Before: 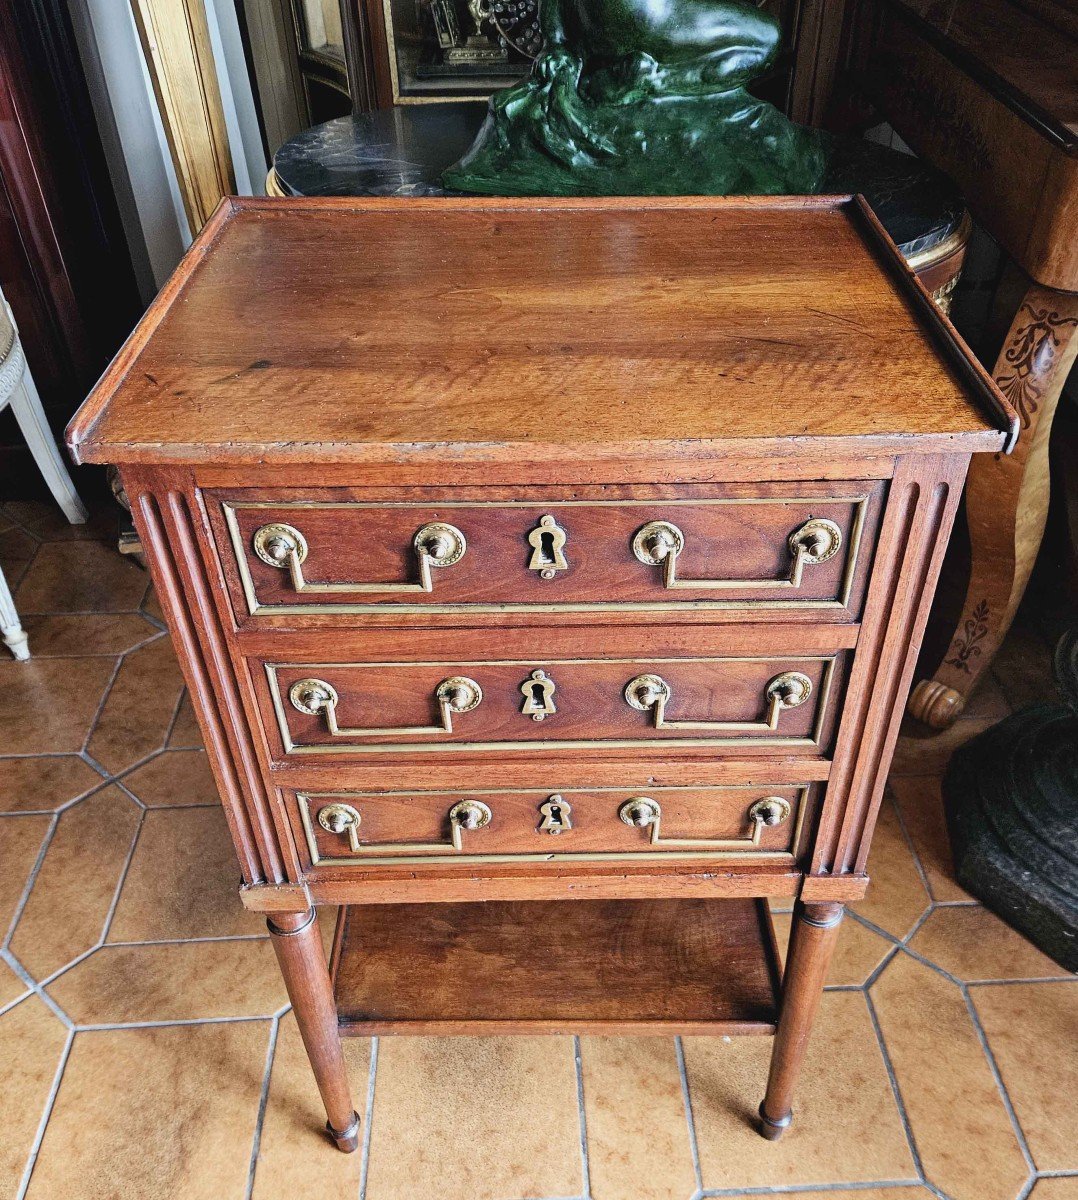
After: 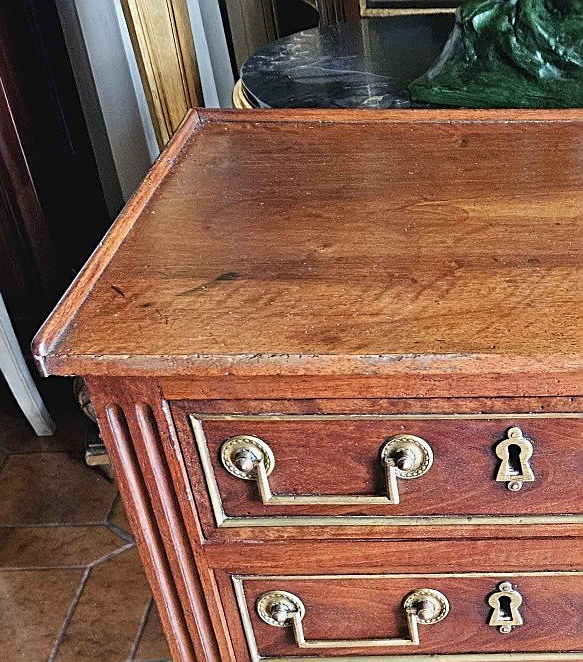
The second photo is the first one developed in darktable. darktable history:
exposure: compensate highlight preservation false
crop and rotate: left 3.067%, top 7.383%, right 42.778%, bottom 37.444%
sharpen: radius 1.969
